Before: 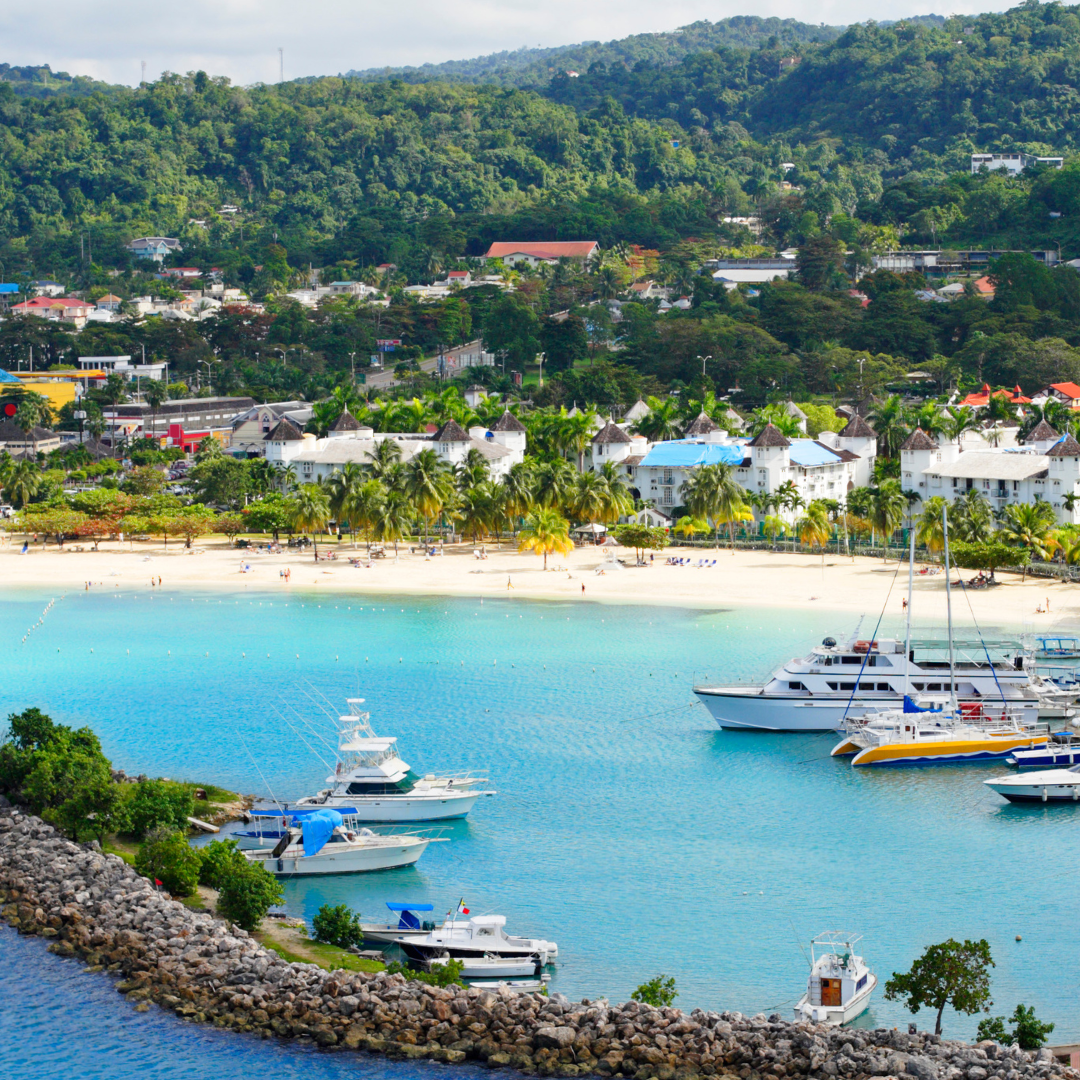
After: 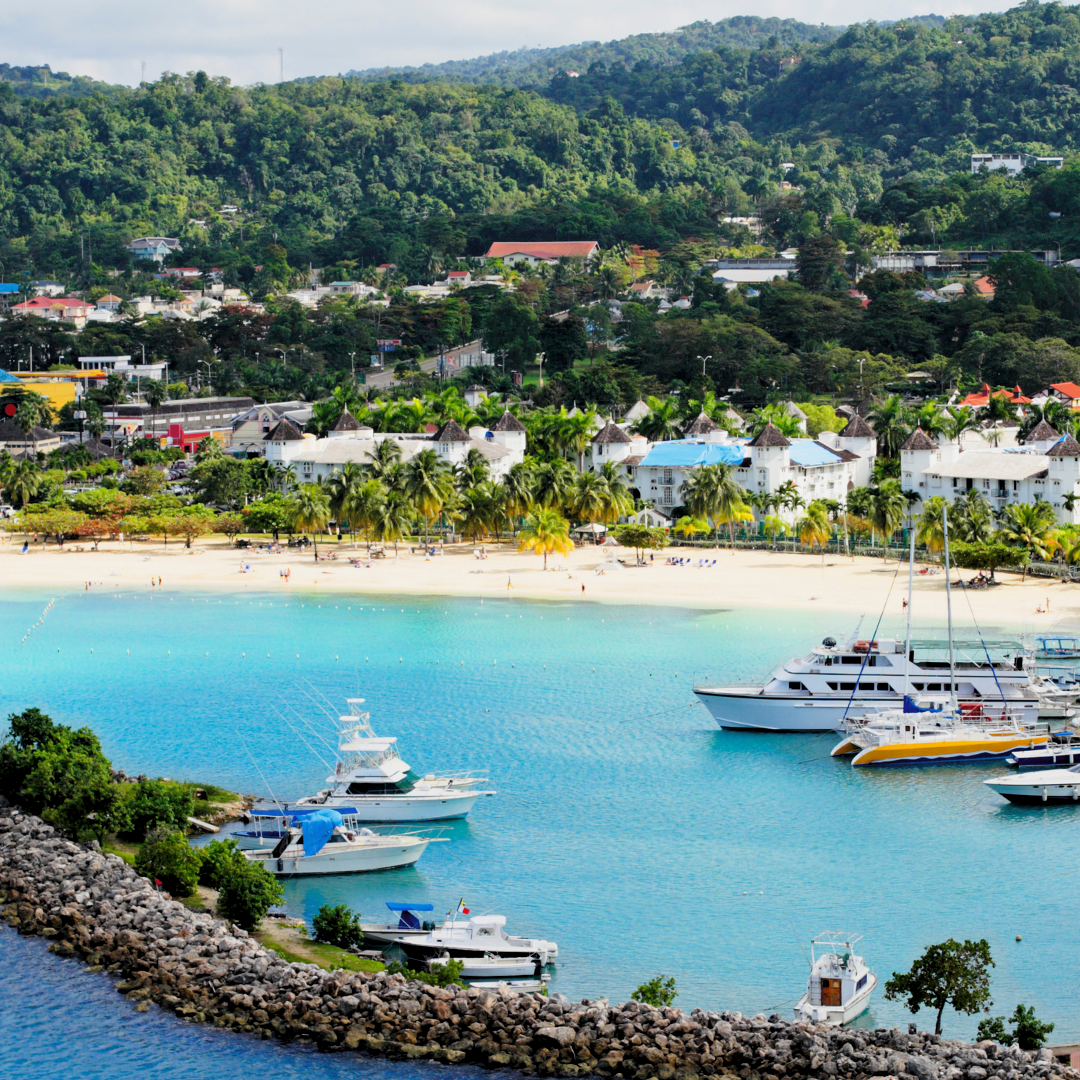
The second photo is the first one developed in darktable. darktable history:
filmic rgb: black relative exposure -7.96 EV, white relative exposure 4.02 EV, hardness 4.13, color science v6 (2022)
levels: levels [0.052, 0.496, 0.908]
